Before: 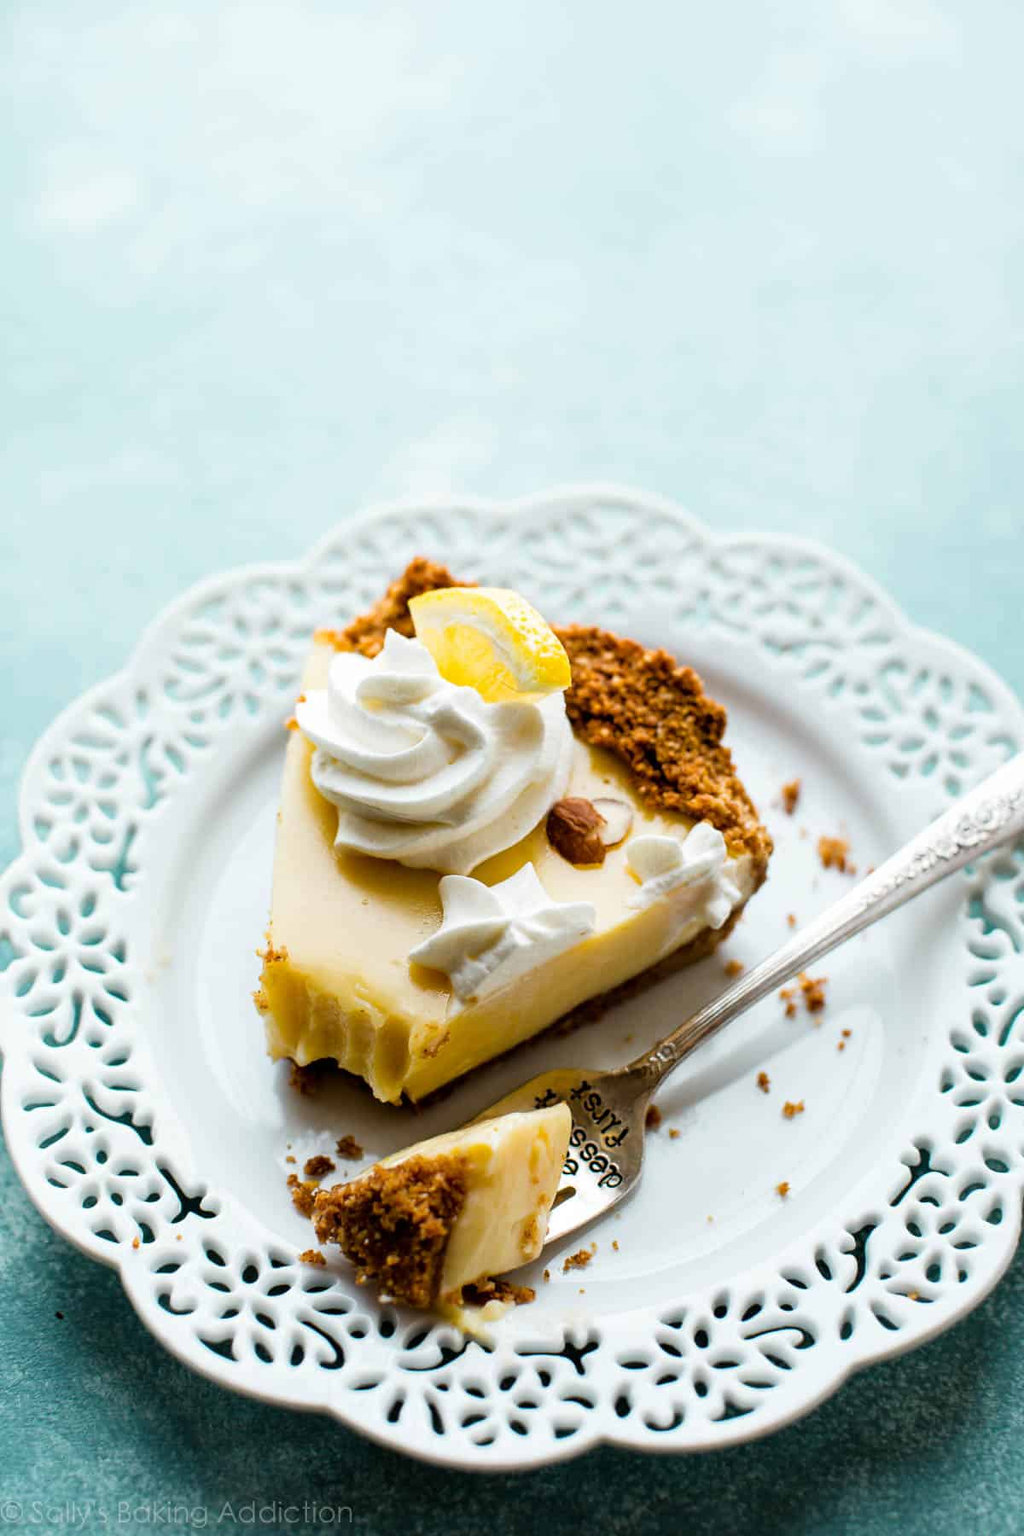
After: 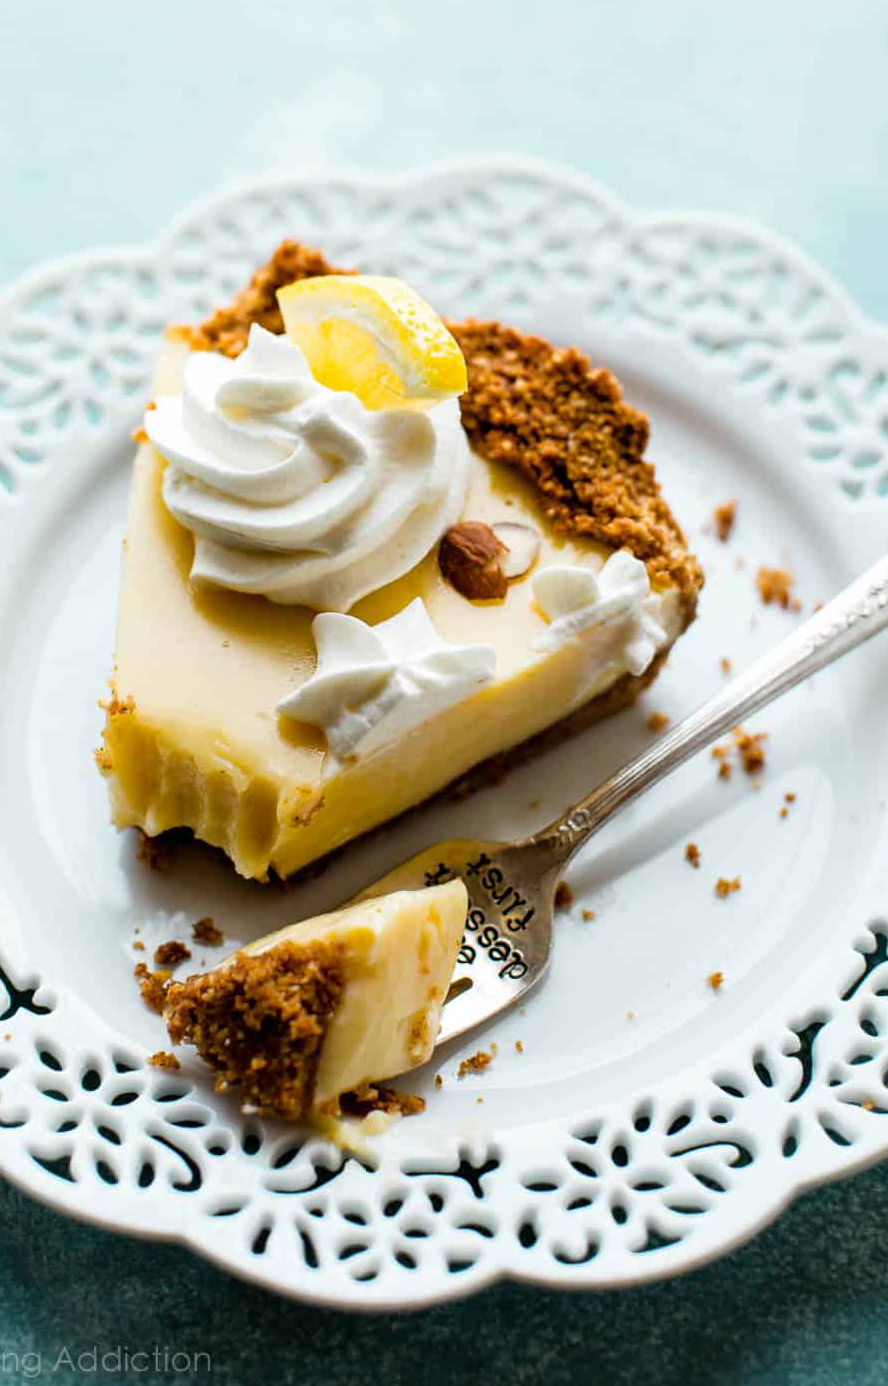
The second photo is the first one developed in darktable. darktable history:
crop: left 16.881%, top 22.959%, right 8.994%
